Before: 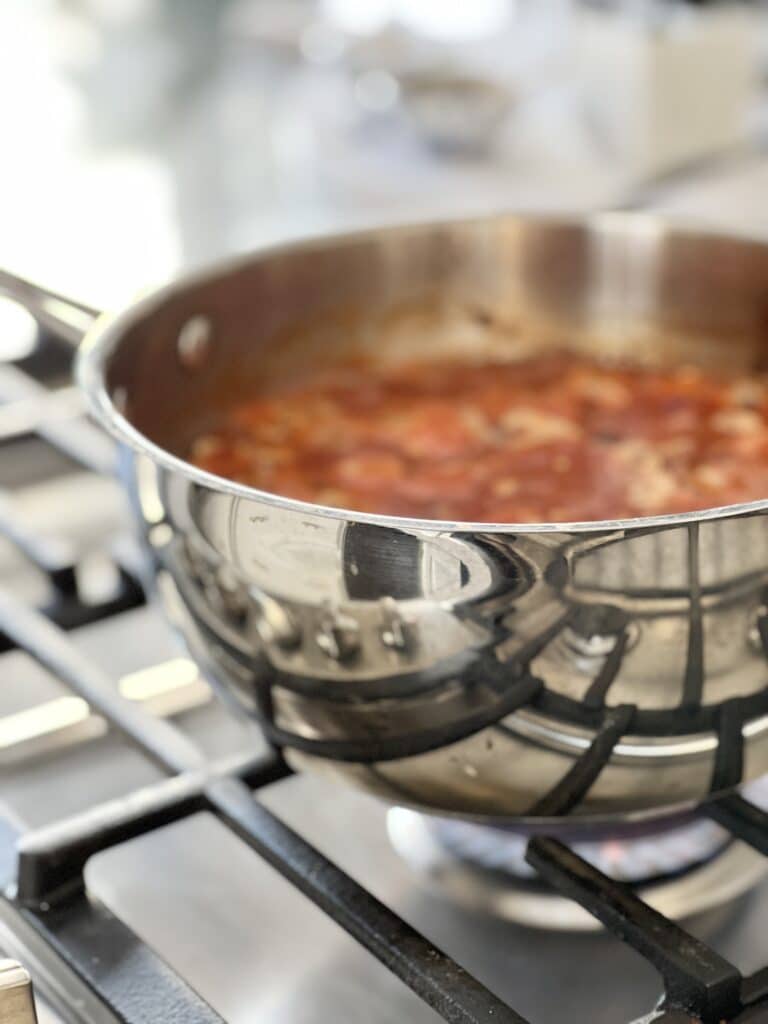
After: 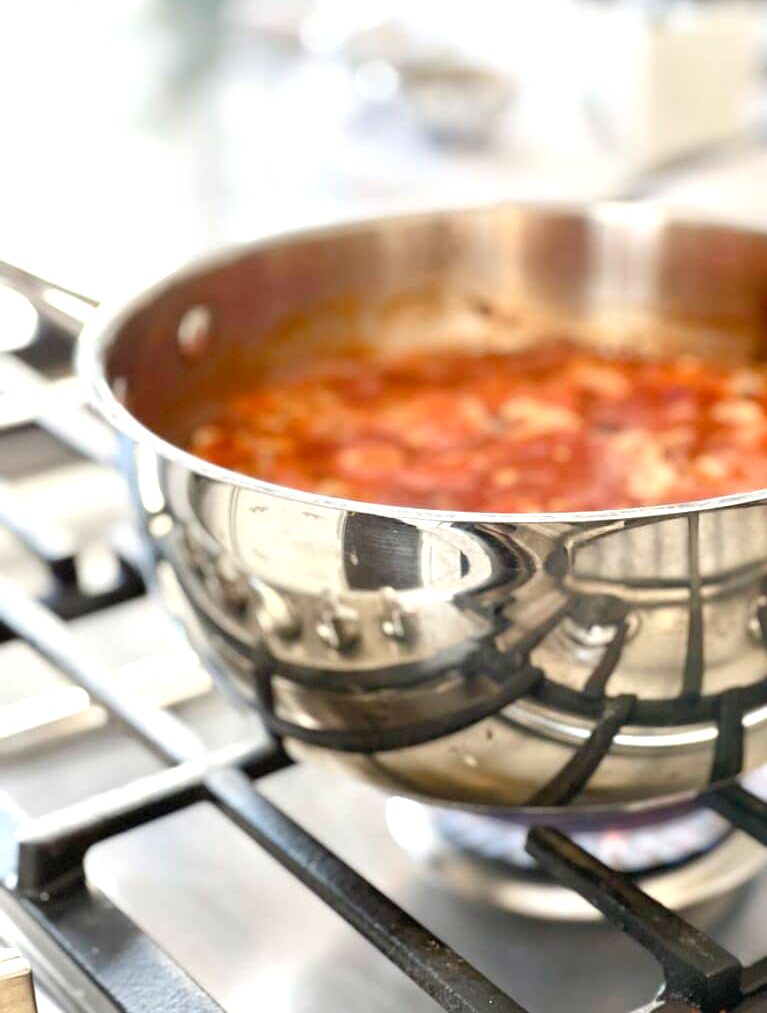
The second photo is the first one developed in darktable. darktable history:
color balance rgb: perceptual saturation grading › global saturation 20%, perceptual saturation grading › highlights -25%, perceptual saturation grading › shadows 25%
crop: top 1.049%, right 0.001%
exposure: exposure 0.64 EV, compensate highlight preservation false
